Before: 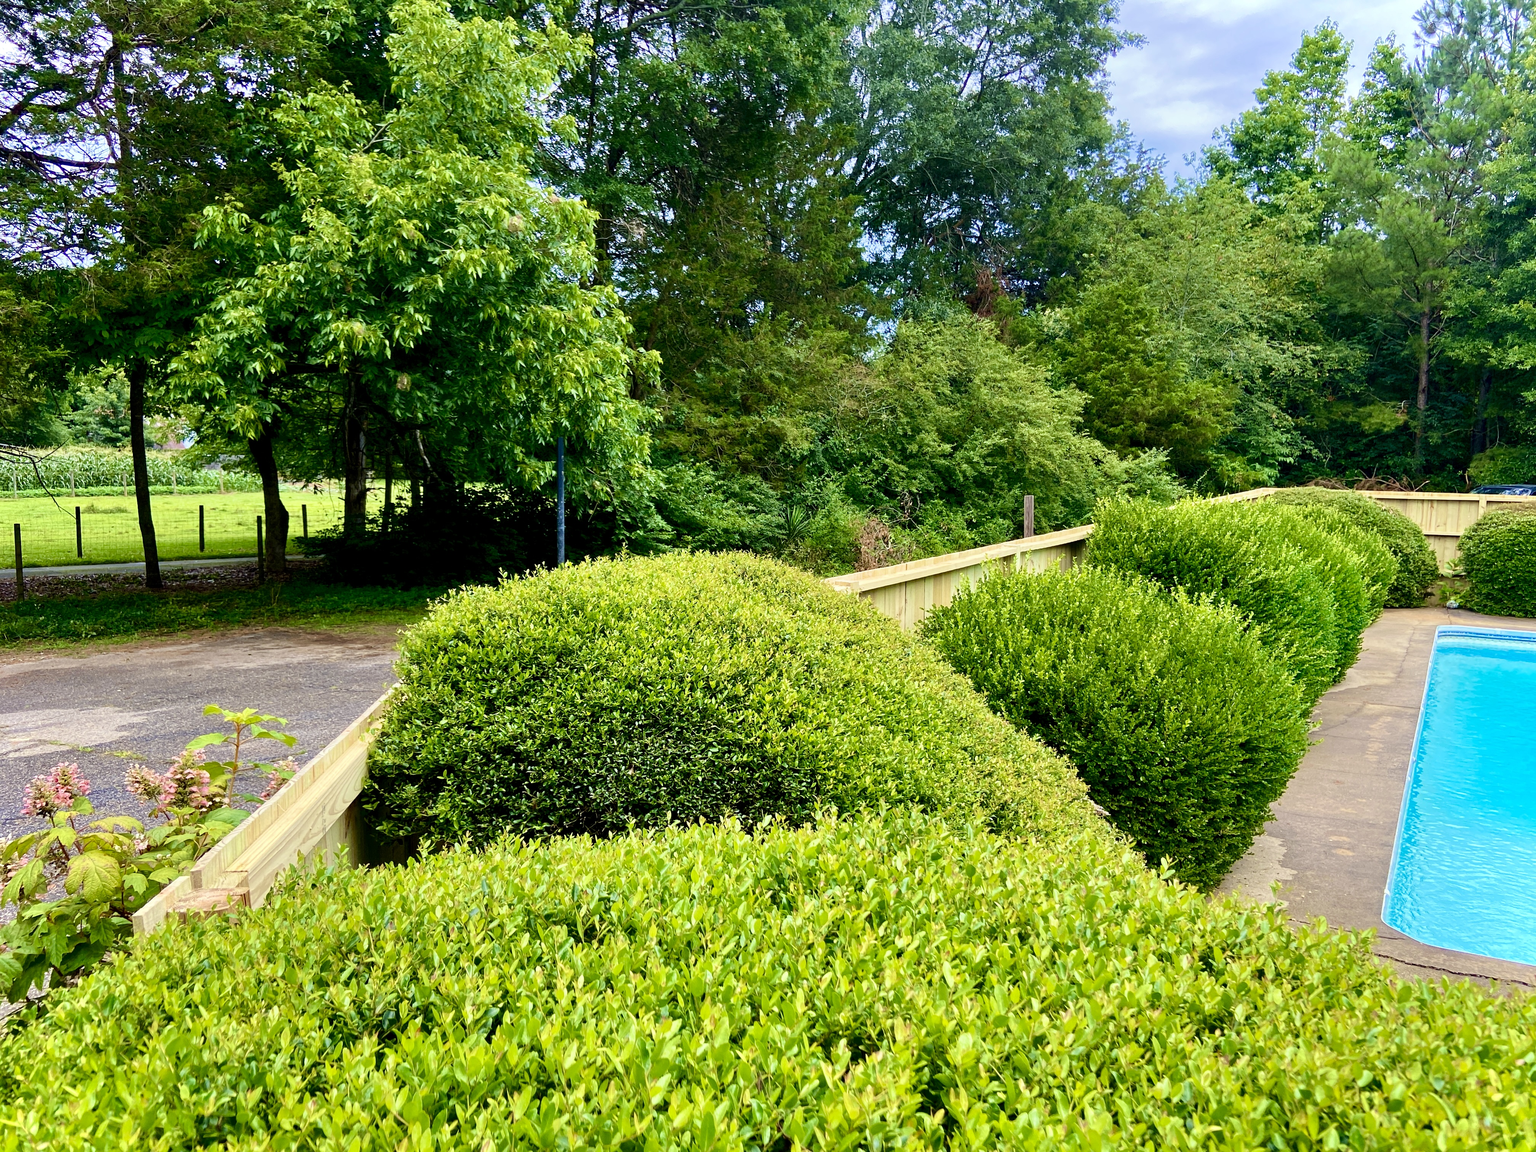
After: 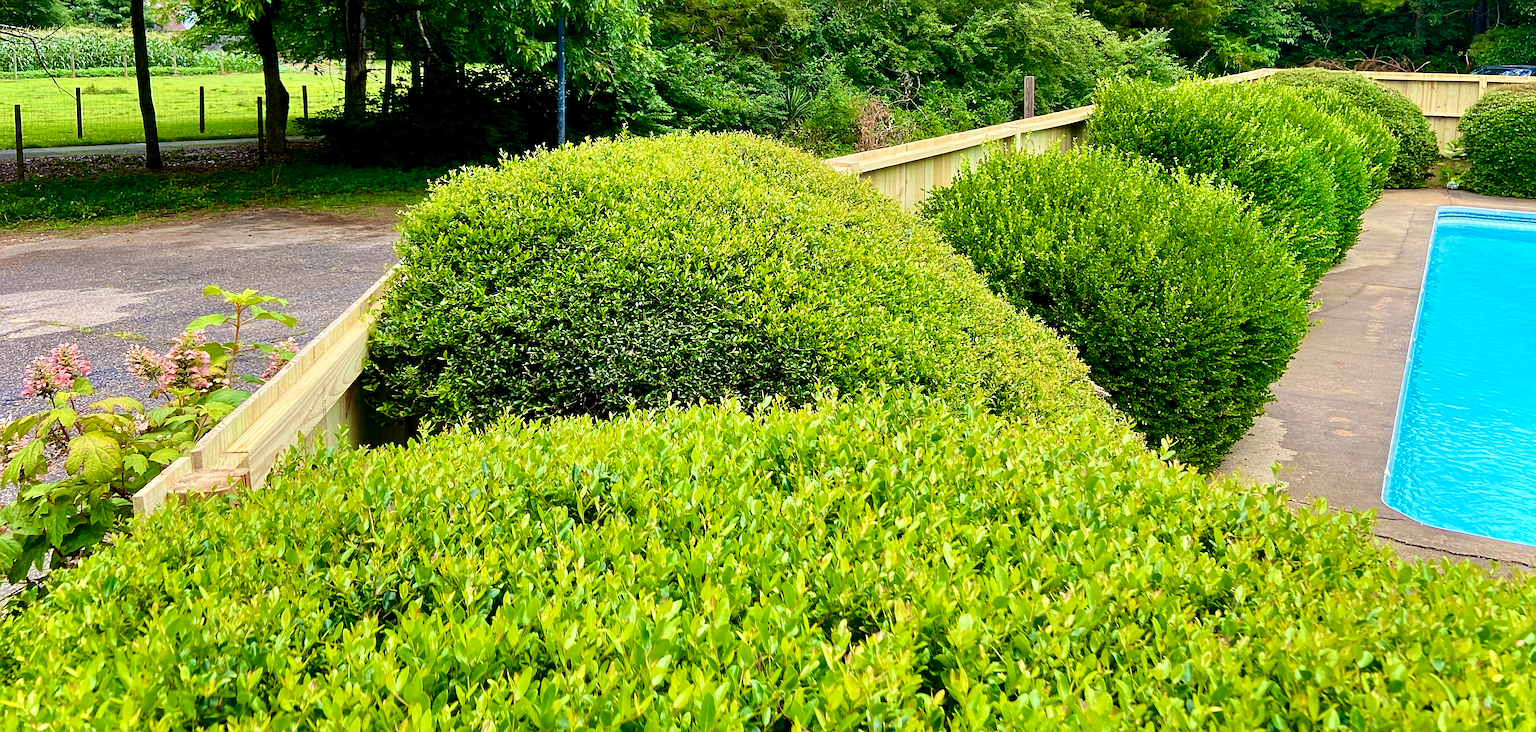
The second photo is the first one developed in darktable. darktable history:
crop and rotate: top 36.435%
sharpen: on, module defaults
grain: coarseness 0.09 ISO, strength 10%
